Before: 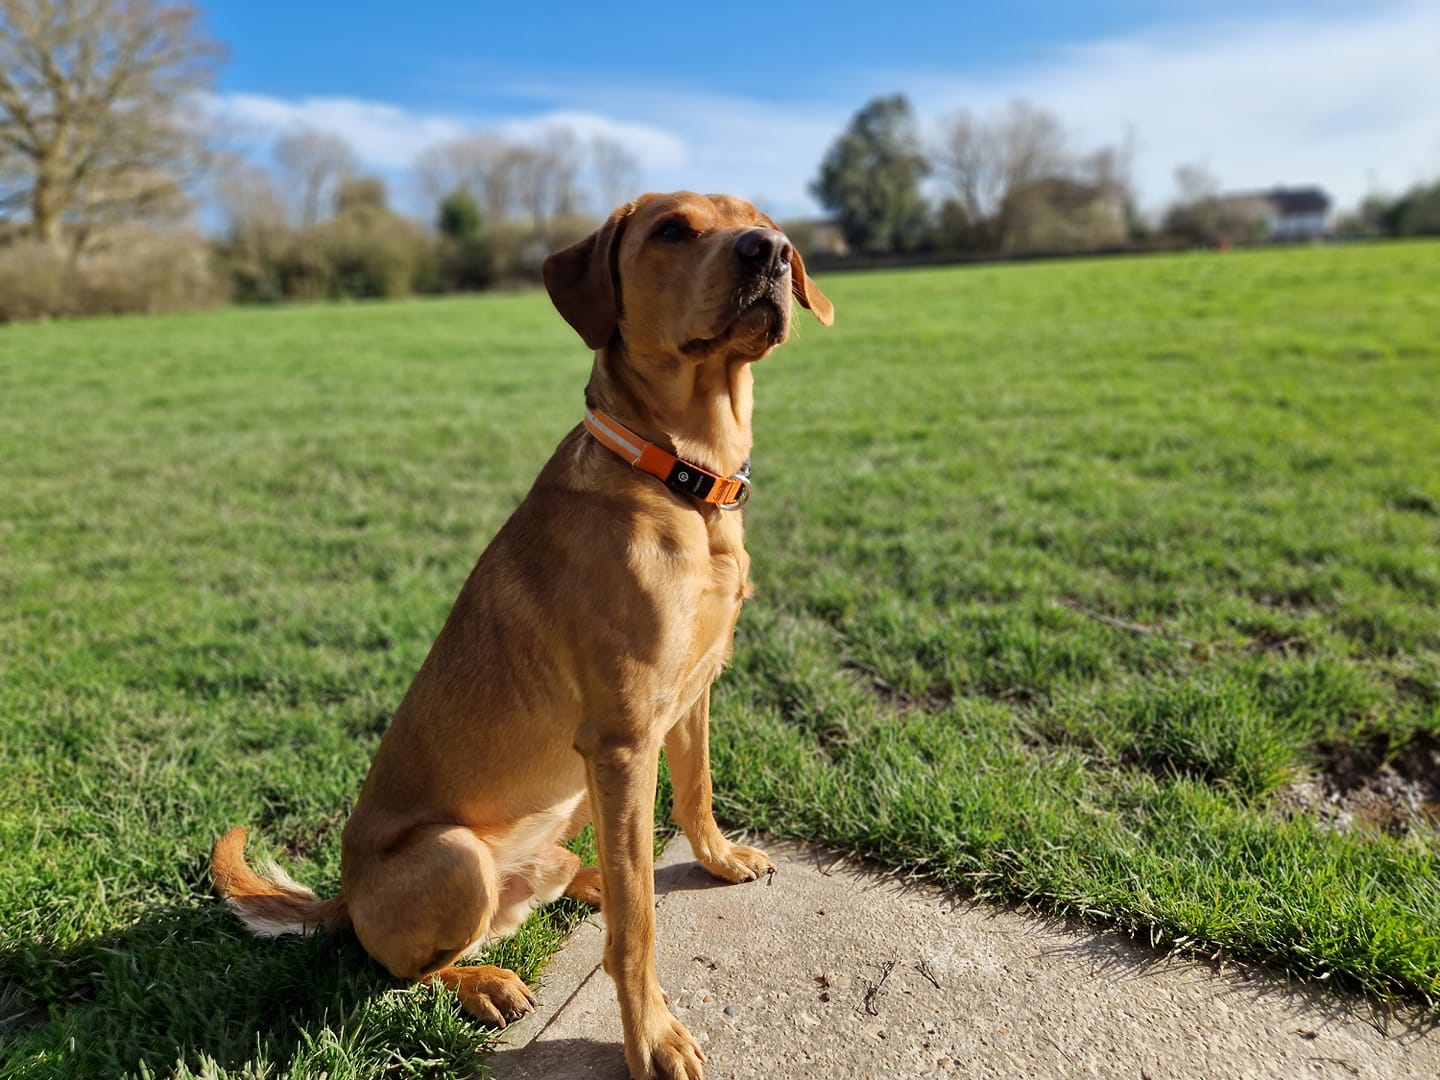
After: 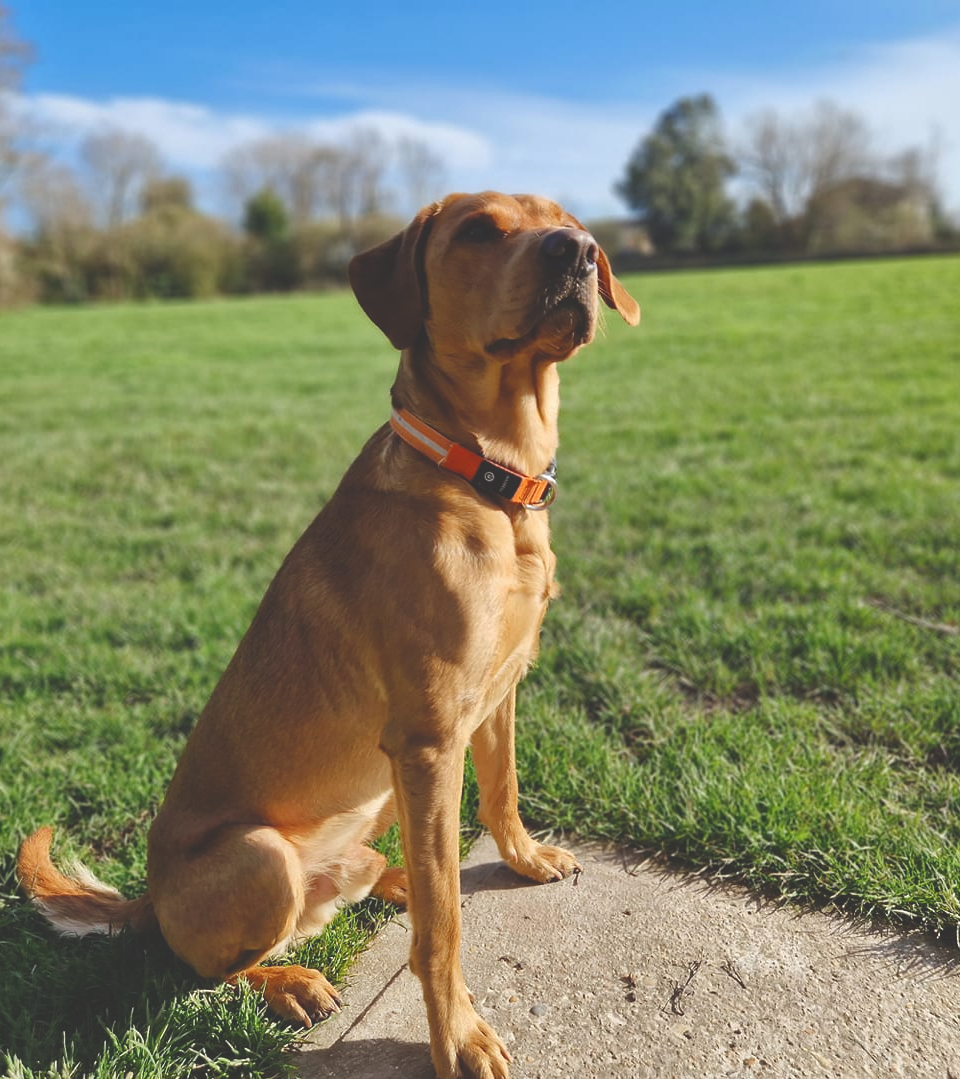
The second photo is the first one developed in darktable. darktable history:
crop and rotate: left 13.537%, right 19.796%
color balance rgb: perceptual saturation grading › global saturation 20%, perceptual saturation grading › highlights -25%, perceptual saturation grading › shadows 25%
exposure: black level correction -0.03, compensate highlight preservation false
